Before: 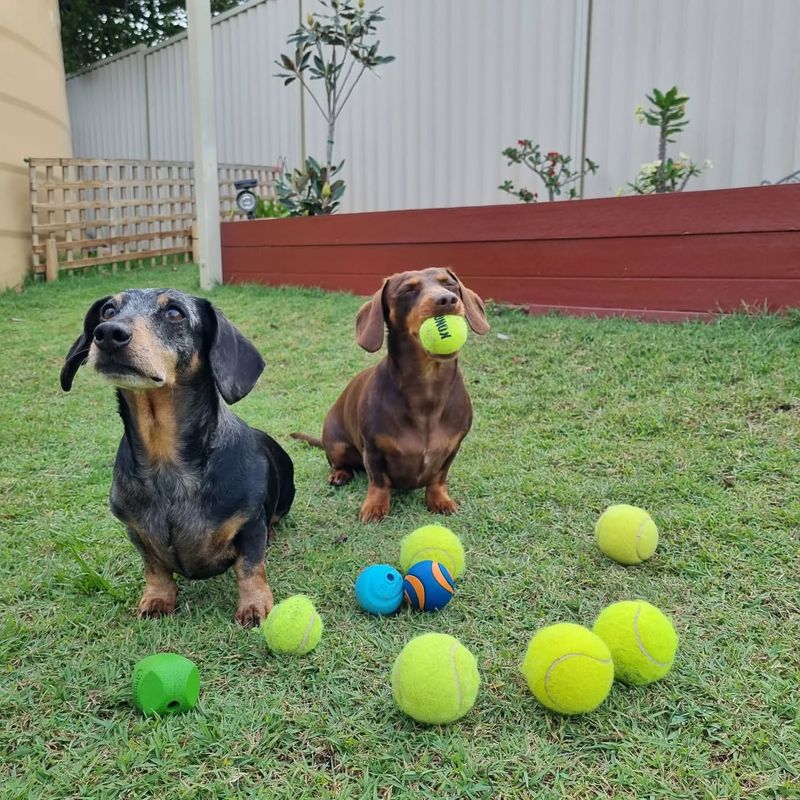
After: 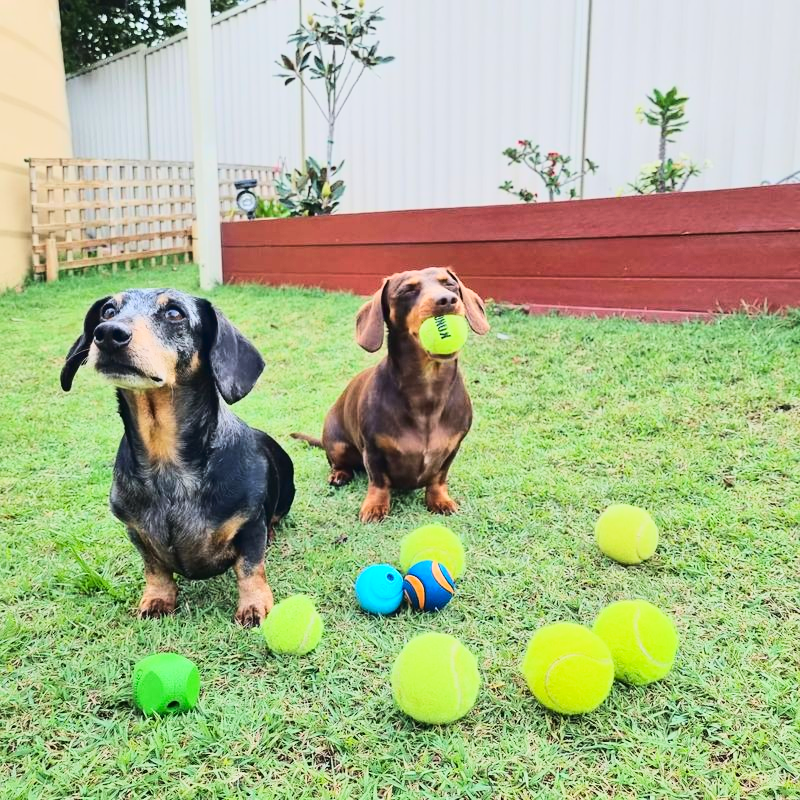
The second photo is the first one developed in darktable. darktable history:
tone curve: curves: ch0 [(0, 0.026) (0.146, 0.158) (0.272, 0.34) (0.434, 0.625) (0.676, 0.871) (0.994, 0.955)], color space Lab, linked channels, preserve colors none
